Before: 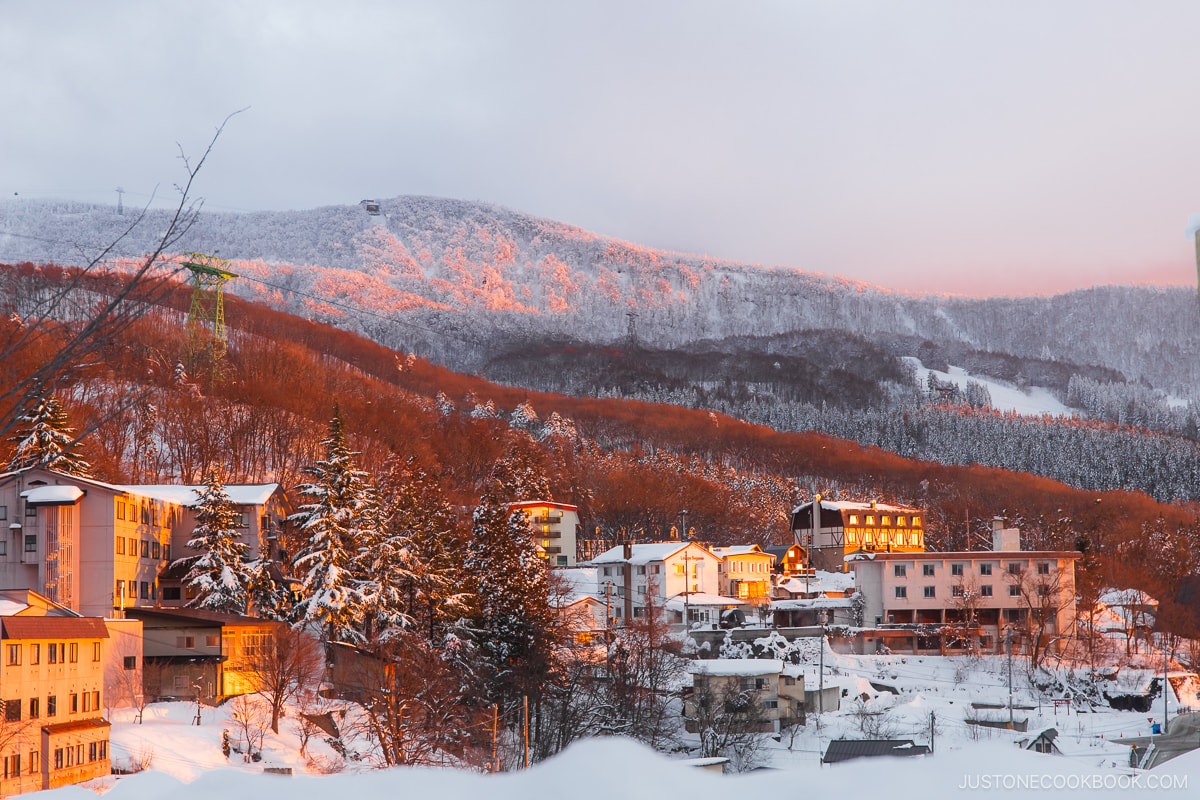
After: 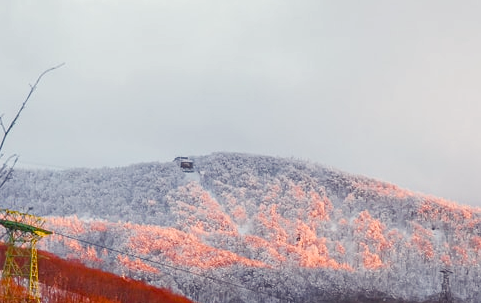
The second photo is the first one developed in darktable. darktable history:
color balance rgb: highlights gain › luminance 5.674%, highlights gain › chroma 2.603%, highlights gain › hue 88.11°, perceptual saturation grading › global saturation 0.733%, perceptual saturation grading › highlights -17.762%, perceptual saturation grading › mid-tones 33.115%, perceptual saturation grading › shadows 50.35%
crop: left 15.545%, top 5.428%, right 44.305%, bottom 56.675%
local contrast: on, module defaults
